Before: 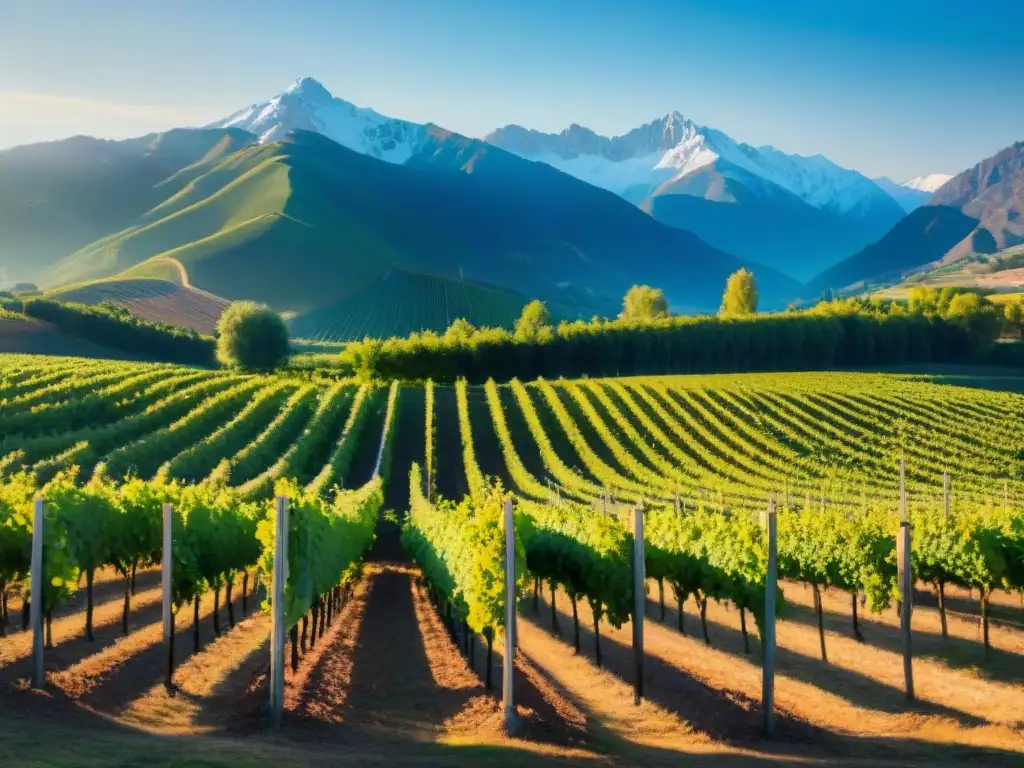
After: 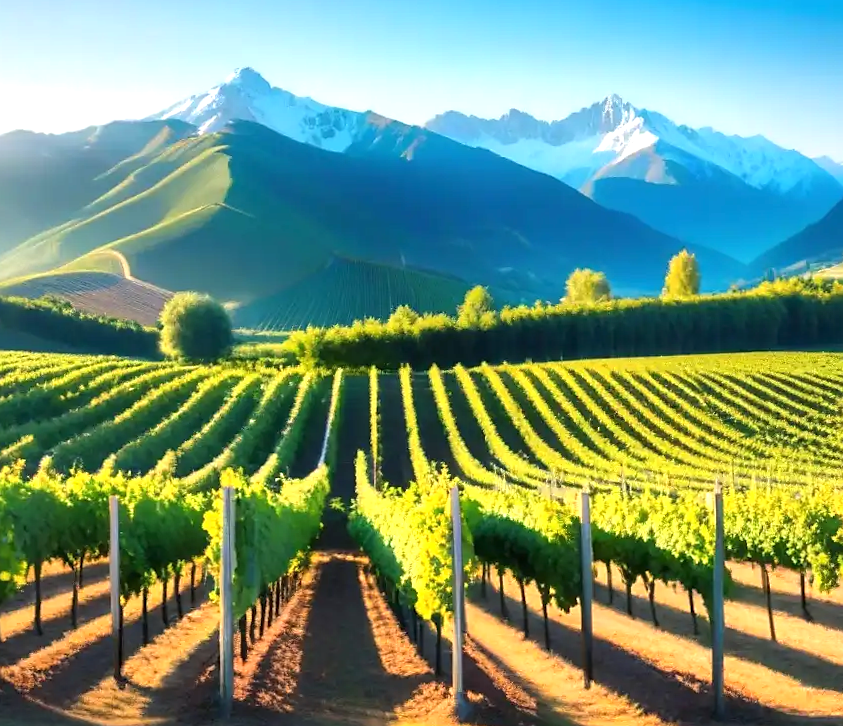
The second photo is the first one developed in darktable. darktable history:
sharpen: radius 1.445, amount 0.399, threshold 1.711
exposure: black level correction 0, exposure 0.695 EV, compensate highlight preservation false
crop and rotate: angle 1.07°, left 4.412%, top 0.631%, right 11.138%, bottom 2.386%
